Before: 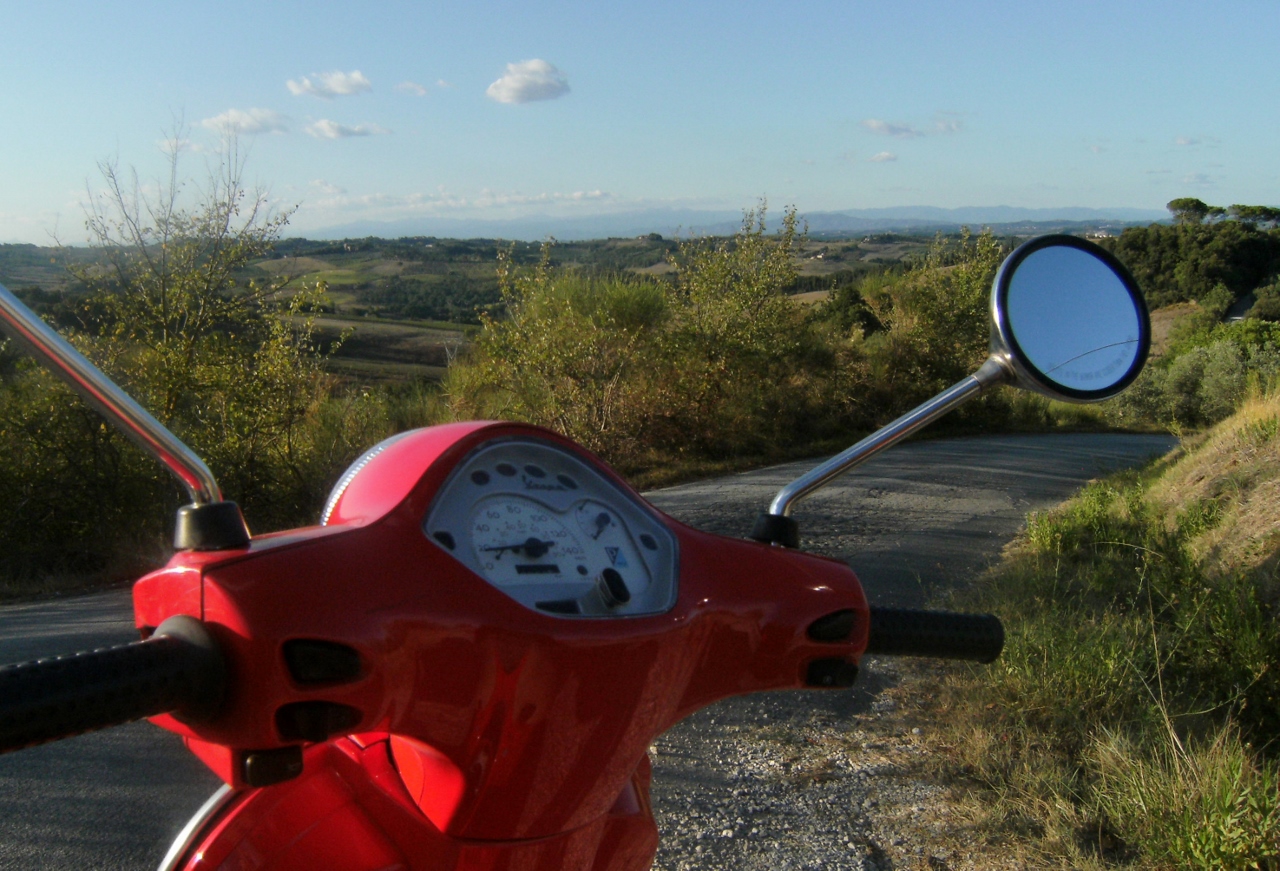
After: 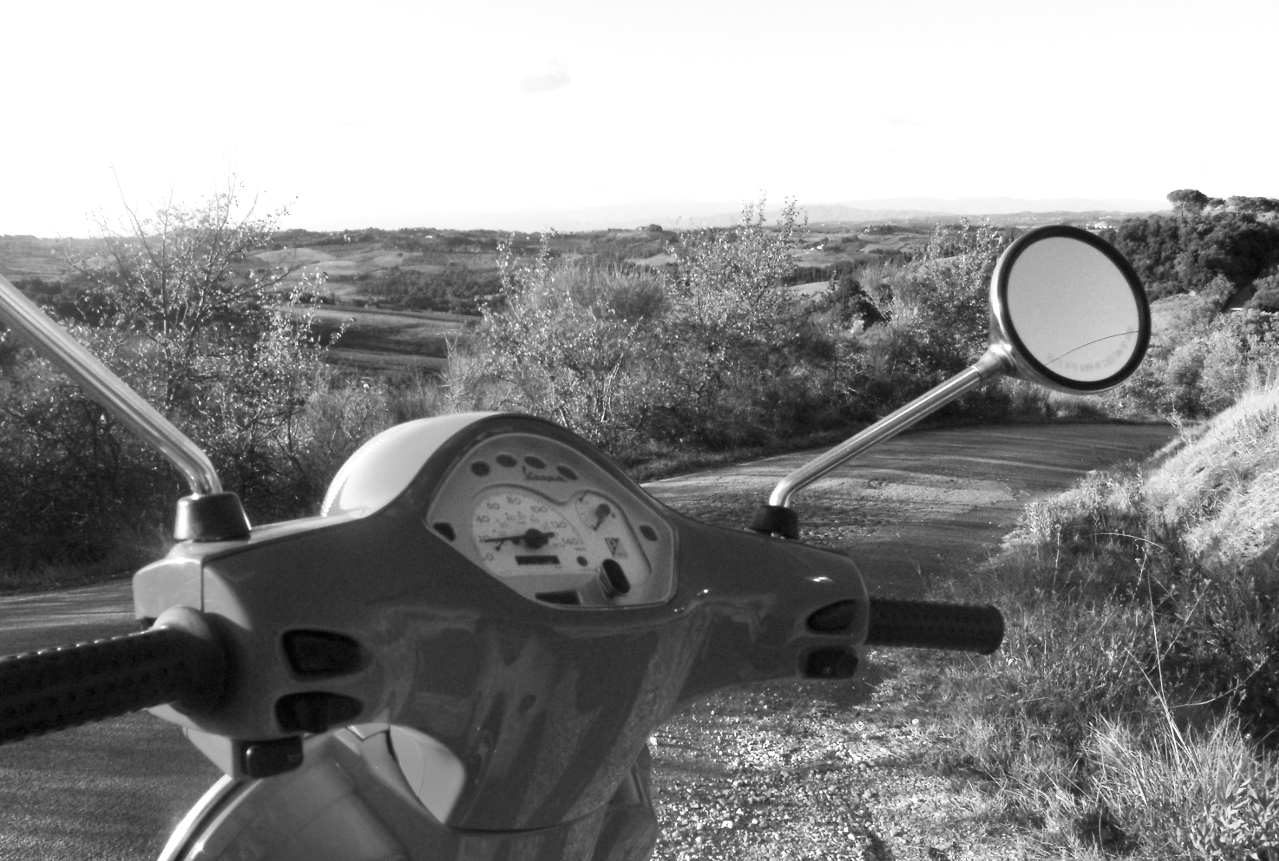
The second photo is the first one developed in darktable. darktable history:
base curve: curves: ch0 [(0, 0) (0.688, 0.865) (1, 1)], preserve colors none
monochrome: size 1
crop: top 1.049%, right 0.001%
exposure: black level correction 0, exposure 1.1 EV, compensate exposure bias true, compensate highlight preservation false
